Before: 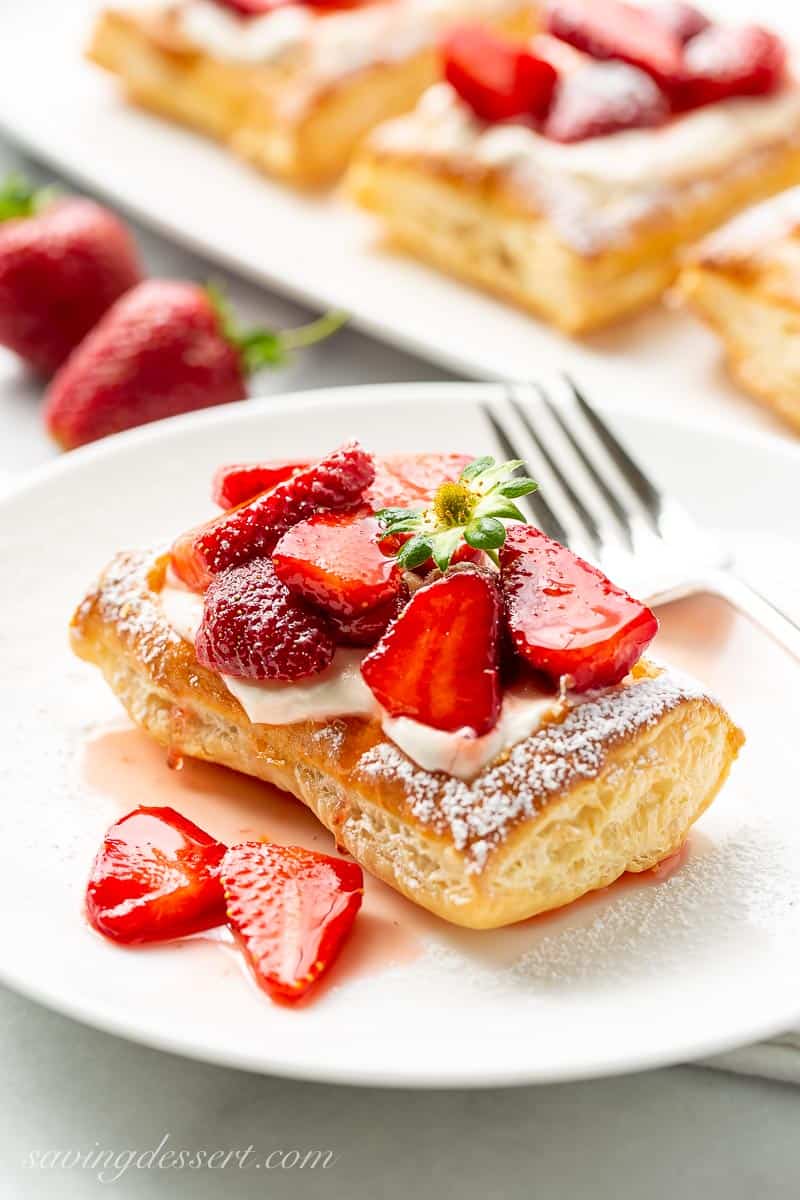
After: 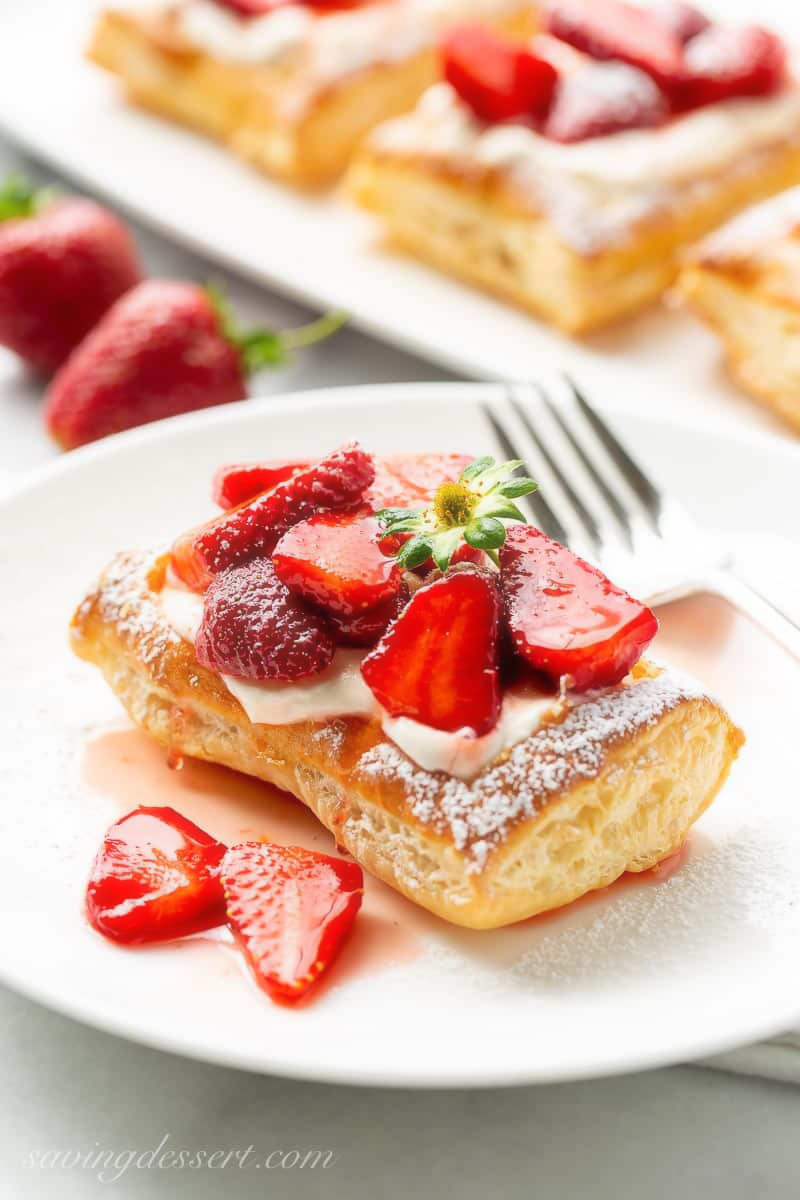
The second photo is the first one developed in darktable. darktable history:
contrast equalizer: octaves 7, y [[0.502, 0.505, 0.512, 0.529, 0.564, 0.588], [0.5 ×6], [0.502, 0.505, 0.512, 0.529, 0.564, 0.588], [0, 0.001, 0.001, 0.004, 0.008, 0.011], [0, 0.001, 0.001, 0.004, 0.008, 0.011]], mix -0.985
haze removal: strength -0.048, compatibility mode true
